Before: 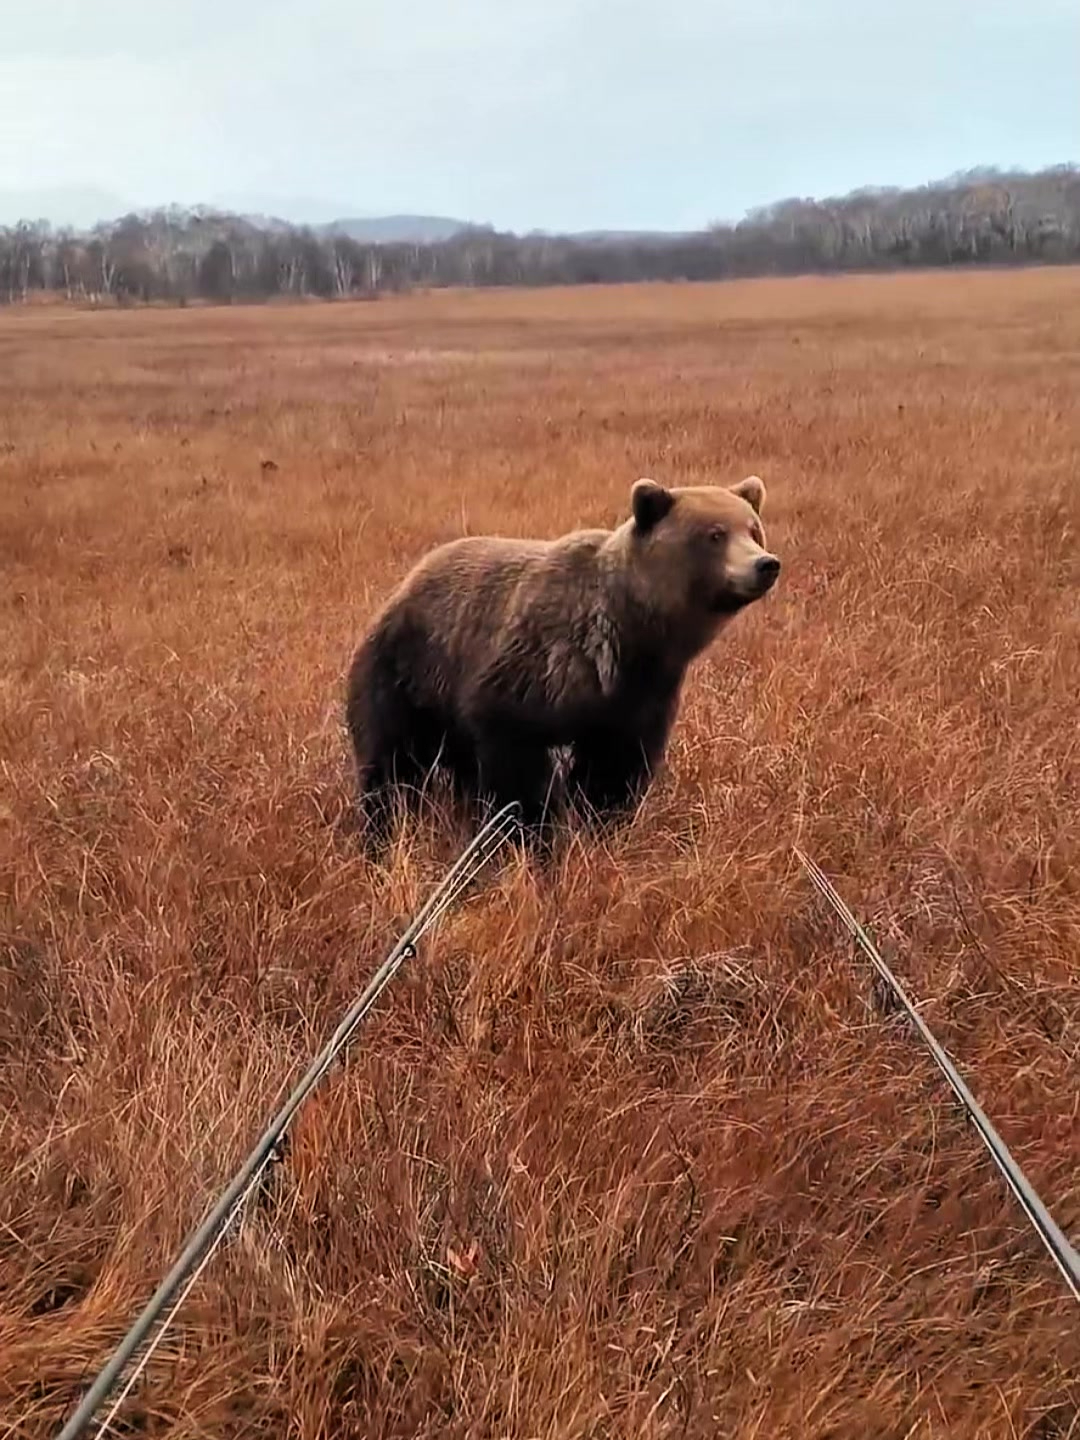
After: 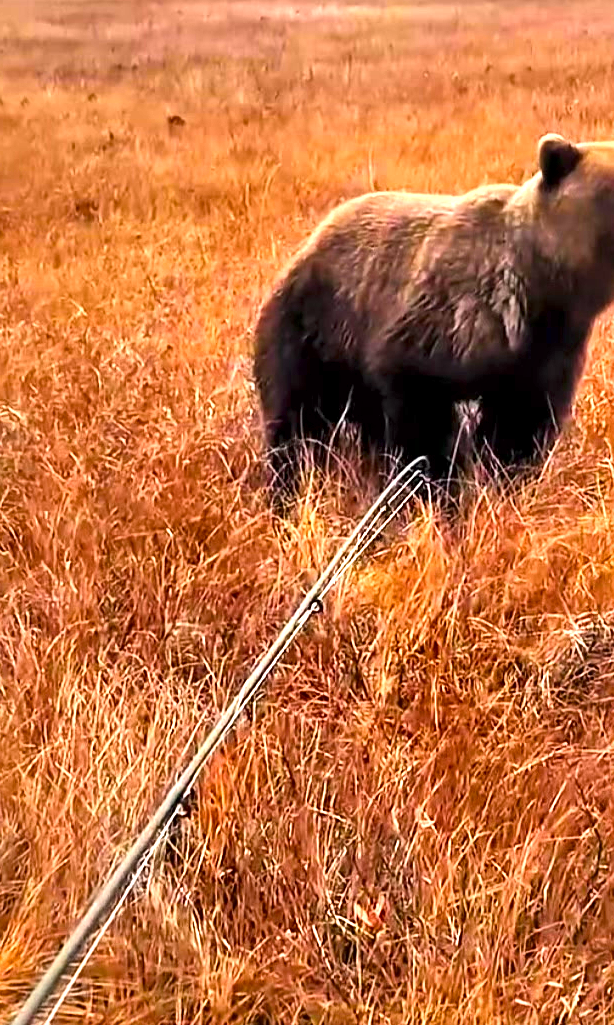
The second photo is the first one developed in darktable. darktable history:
color balance rgb: perceptual saturation grading › global saturation 17.531%, perceptual brilliance grading › global brilliance 19.786%, global vibrance 25.048%
crop: left 8.62%, top 24.018%, right 34.5%, bottom 4.776%
tone equalizer: -7 EV 0.152 EV, -6 EV 0.56 EV, -5 EV 1.13 EV, -4 EV 1.32 EV, -3 EV 1.13 EV, -2 EV 0.6 EV, -1 EV 0.162 EV, smoothing diameter 24.83%, edges refinement/feathering 5.83, preserve details guided filter
local contrast: mode bilateral grid, contrast 100, coarseness 99, detail 165%, midtone range 0.2
